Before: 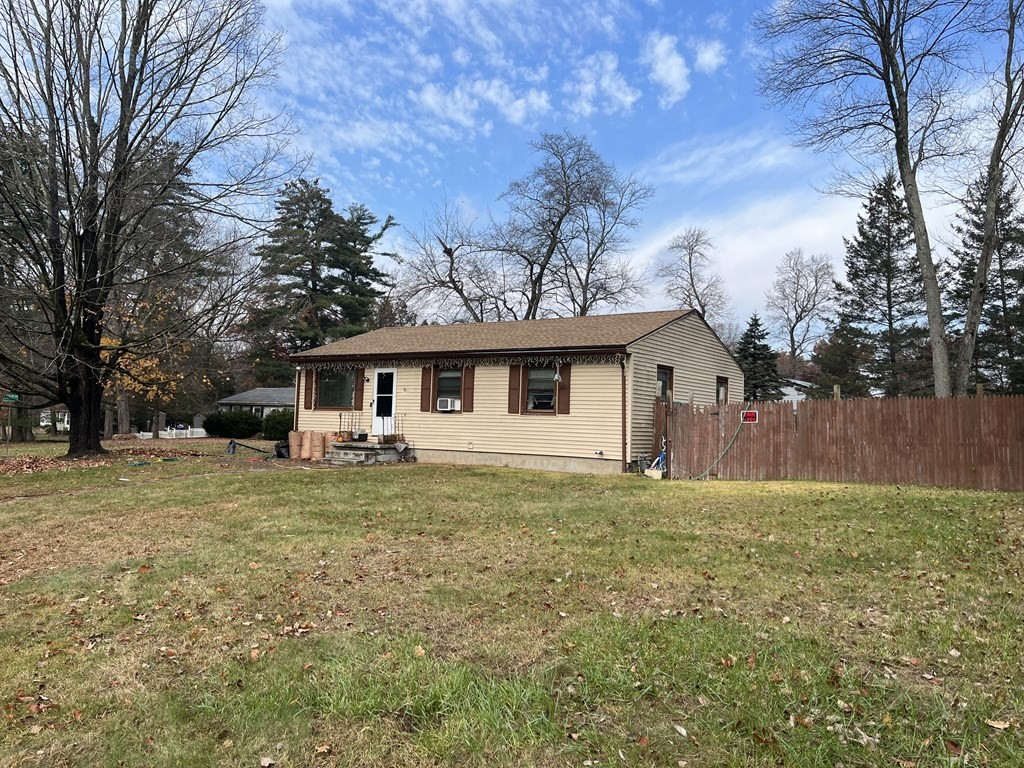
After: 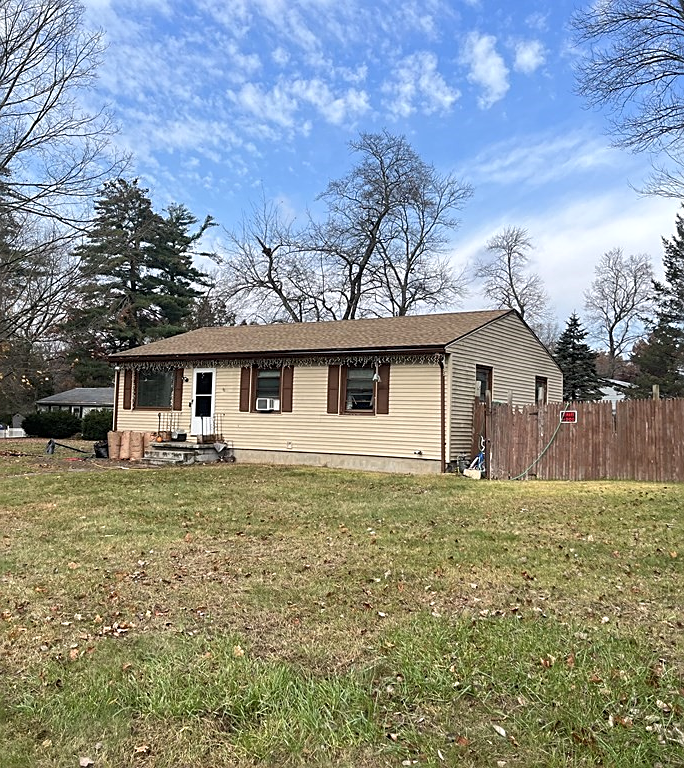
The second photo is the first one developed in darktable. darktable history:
shadows and highlights: shadows 25, highlights -25
sharpen: on, module defaults
crop and rotate: left 17.732%, right 15.423%
exposure: exposure 0.127 EV, compensate highlight preservation false
